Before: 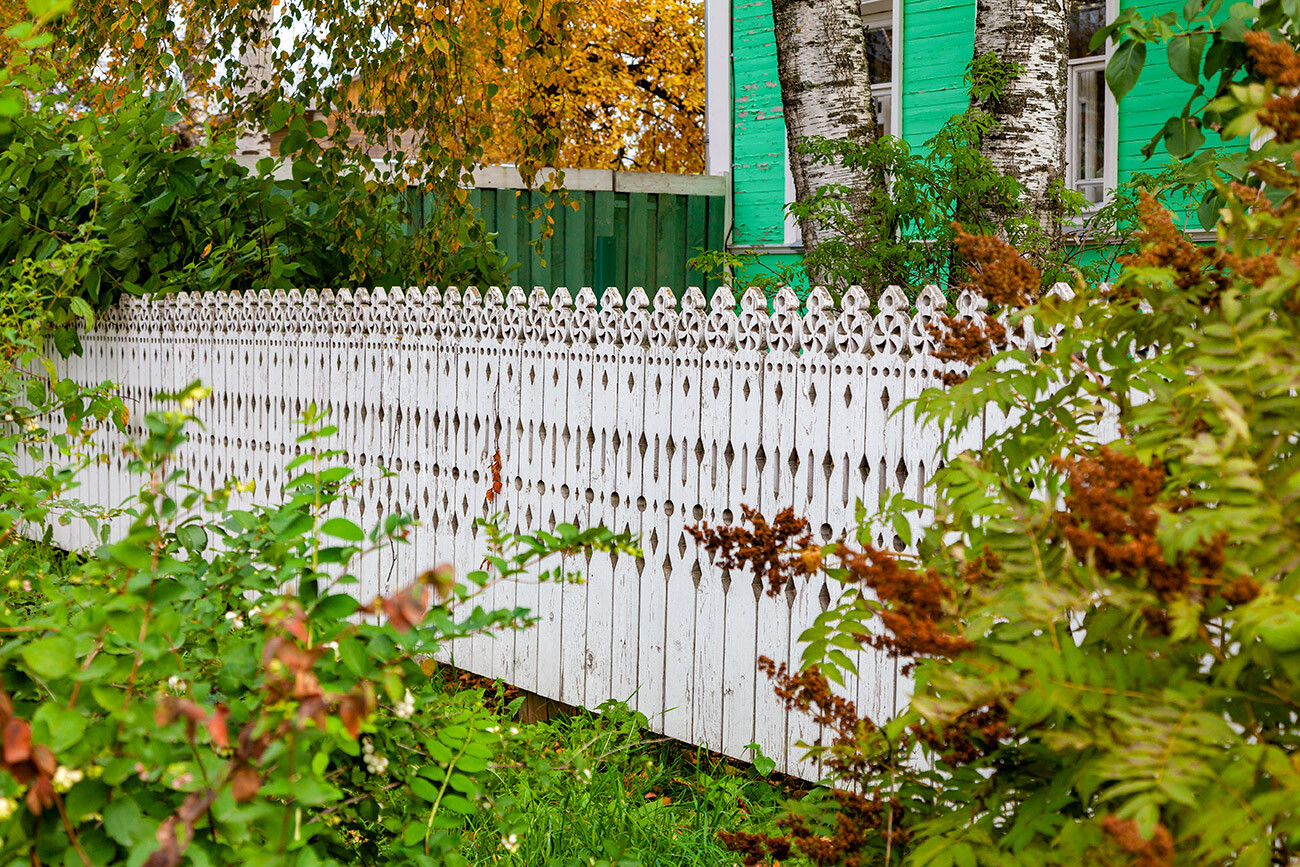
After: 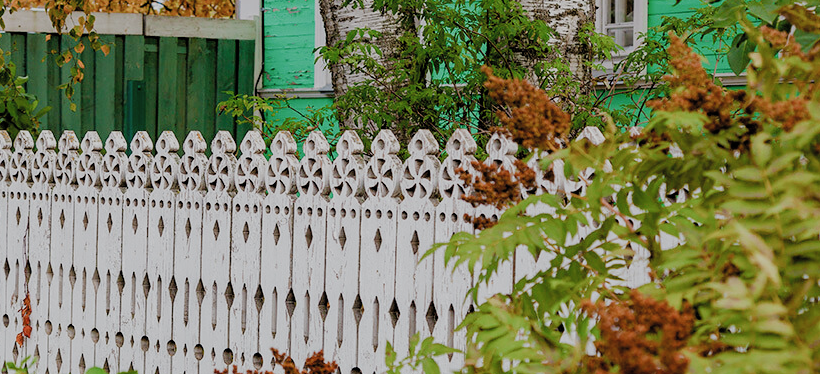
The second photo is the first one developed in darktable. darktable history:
crop: left 36.219%, top 18.094%, right 0.677%, bottom 38.745%
filmic rgb: black relative exposure -7.12 EV, white relative exposure 5.37 EV, hardness 3.03, preserve chrominance RGB euclidean norm (legacy), color science v4 (2020)
